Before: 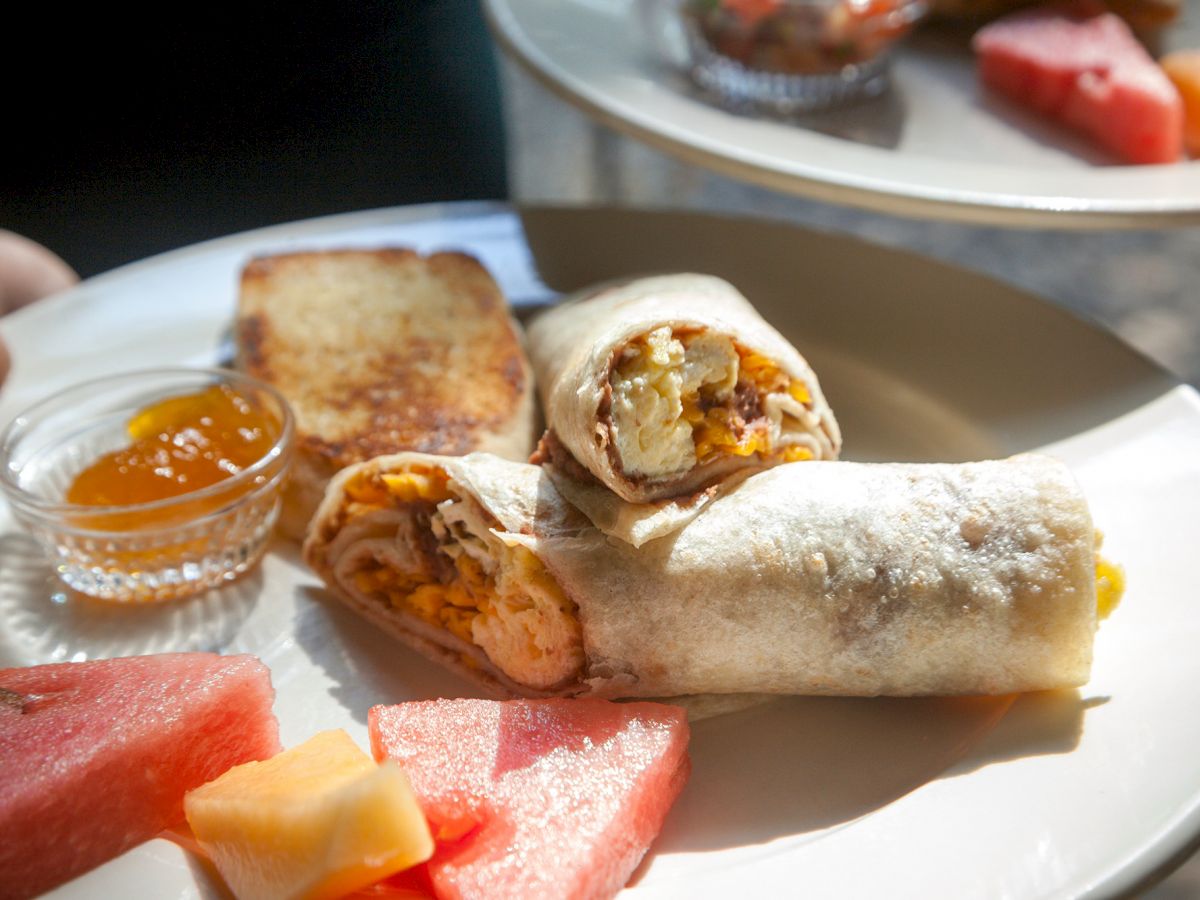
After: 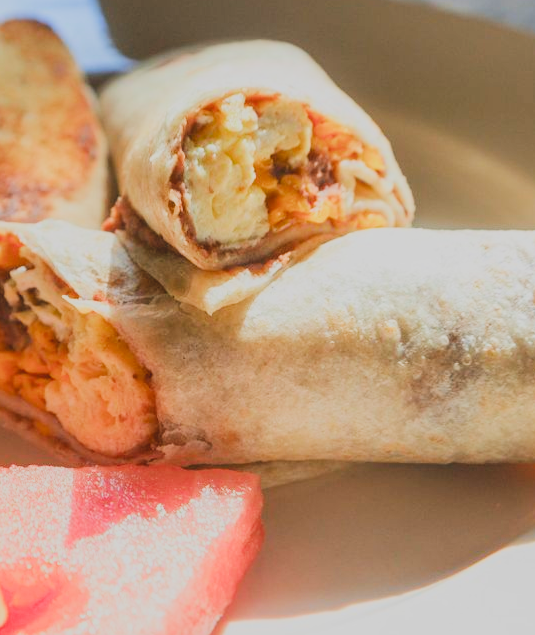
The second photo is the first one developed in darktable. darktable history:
crop: left 35.631%, top 25.961%, right 19.723%, bottom 3.458%
exposure: exposure 0.765 EV, compensate highlight preservation false
filmic rgb: black relative exposure -7.5 EV, white relative exposure 5 EV, hardness 3.32, contrast 1.298, color science v5 (2021), contrast in shadows safe, contrast in highlights safe
contrast brightness saturation: contrast -0.188, saturation 0.187
local contrast: detail 109%
